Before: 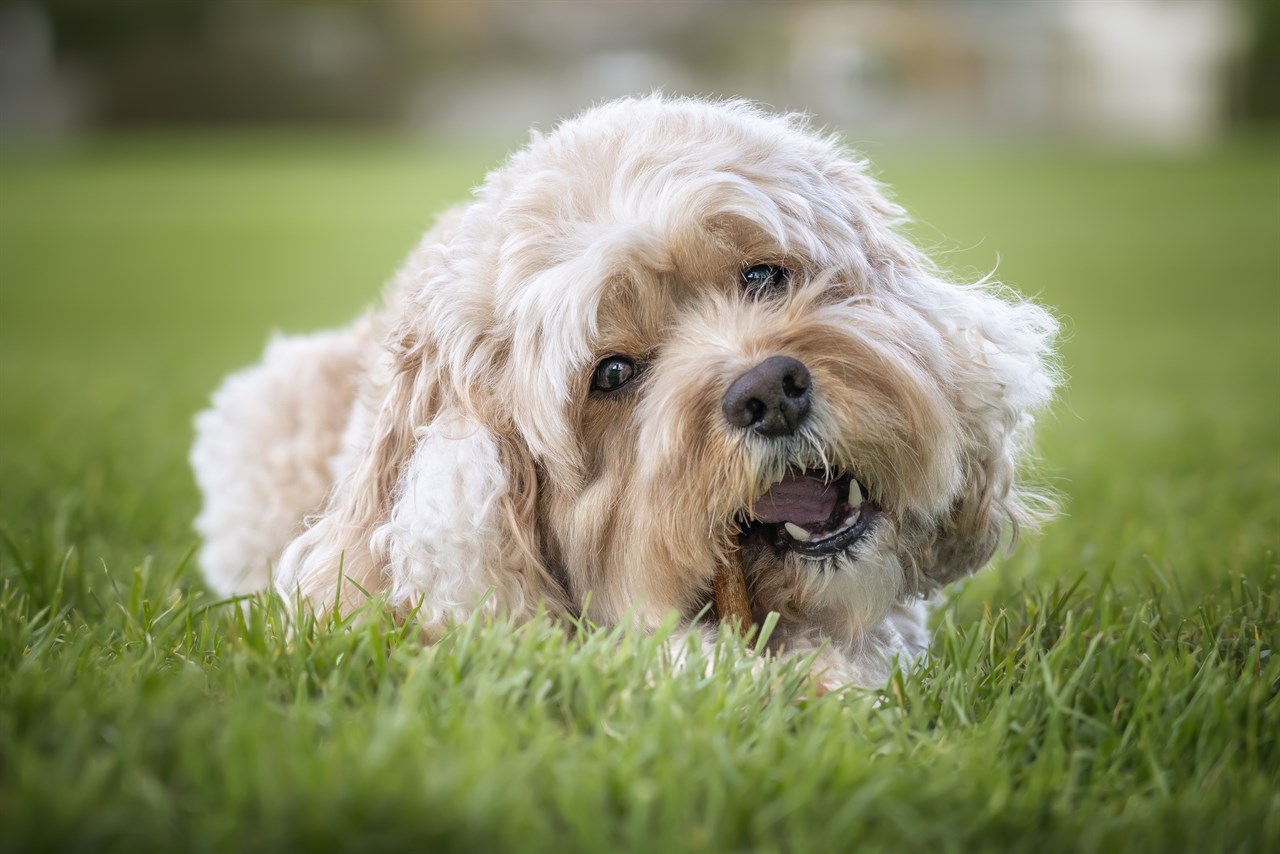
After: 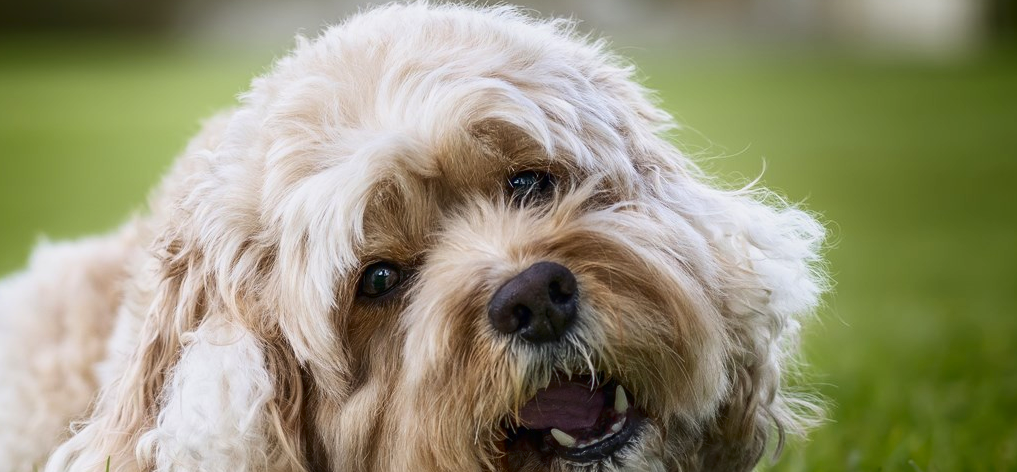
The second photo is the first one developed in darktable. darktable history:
crop: left 18.355%, top 11.079%, right 2.145%, bottom 33.586%
contrast brightness saturation: contrast 0.207, brightness -0.102, saturation 0.207
tone equalizer: -8 EV 0.276 EV, -7 EV 0.435 EV, -6 EV 0.389 EV, -5 EV 0.274 EV, -3 EV -0.279 EV, -2 EV -0.419 EV, -1 EV -0.407 EV, +0 EV -0.231 EV
